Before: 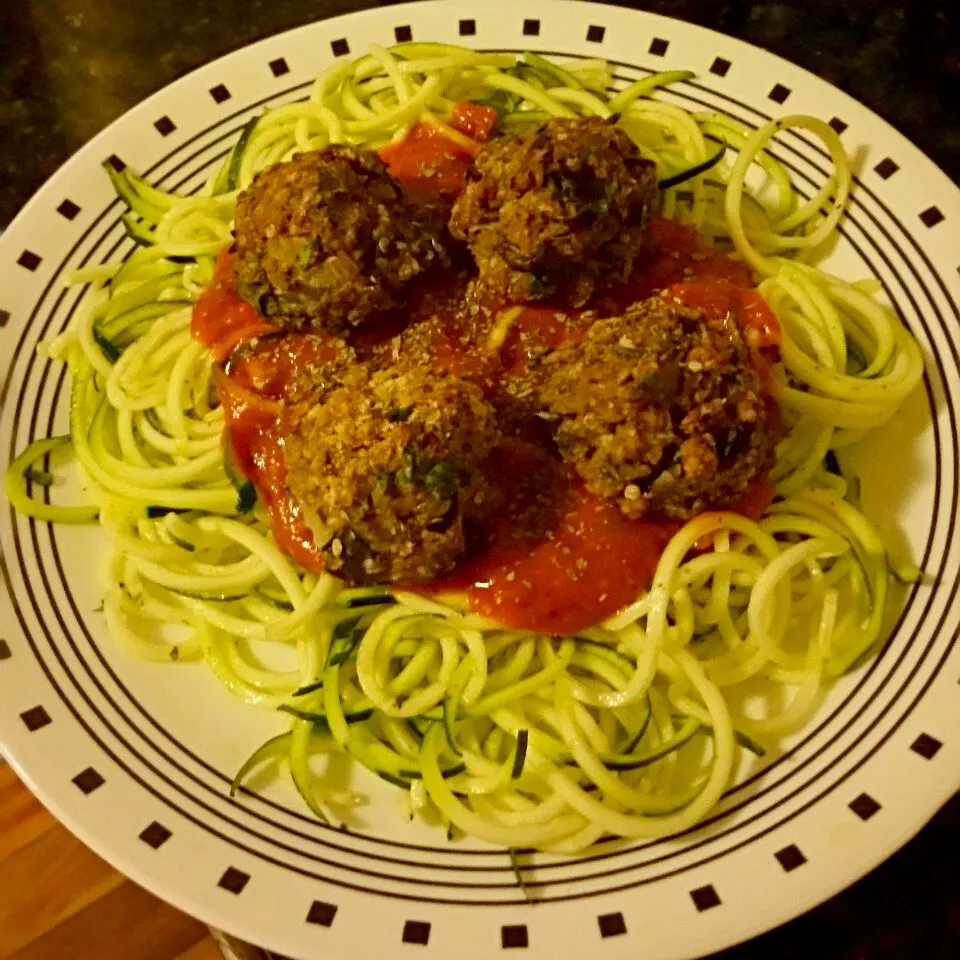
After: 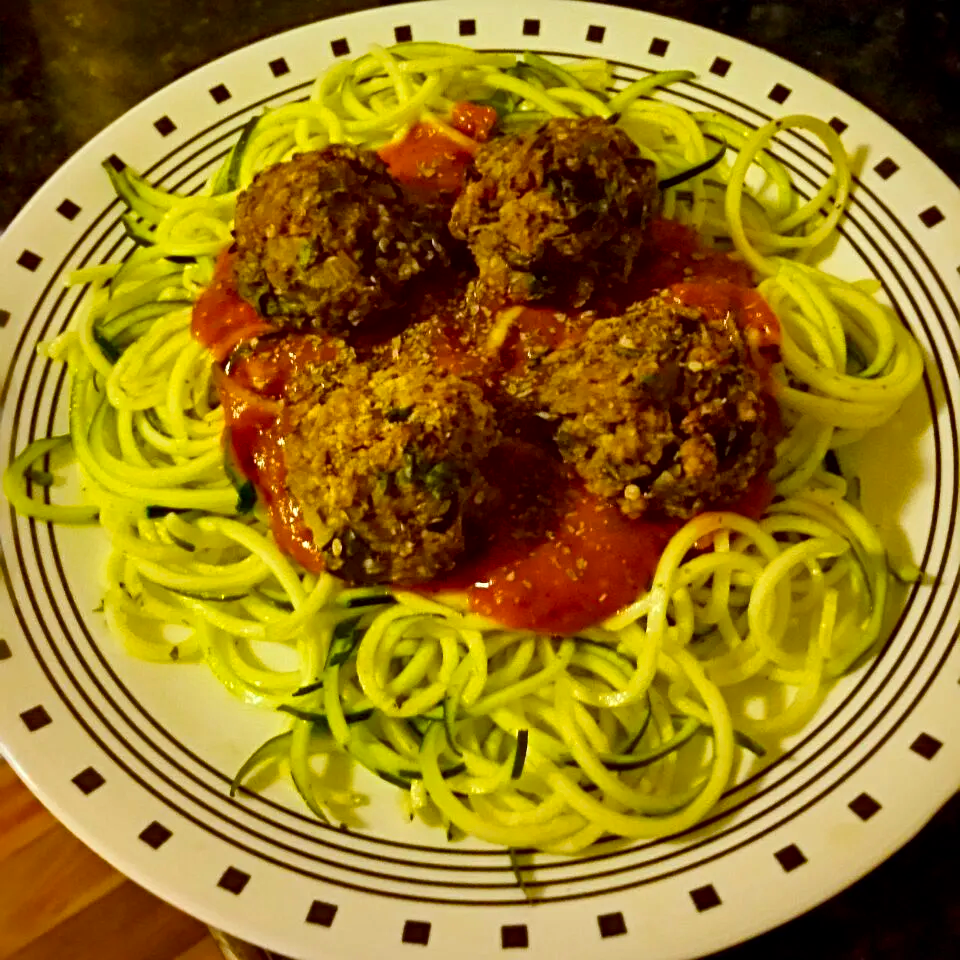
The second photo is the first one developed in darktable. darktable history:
local contrast: mode bilateral grid, contrast 26, coarseness 60, detail 152%, midtone range 0.2
color calibration: x 0.372, y 0.386, temperature 4285.91 K
color balance rgb: linear chroma grading › global chroma 14.502%, perceptual saturation grading › global saturation 14.831%
